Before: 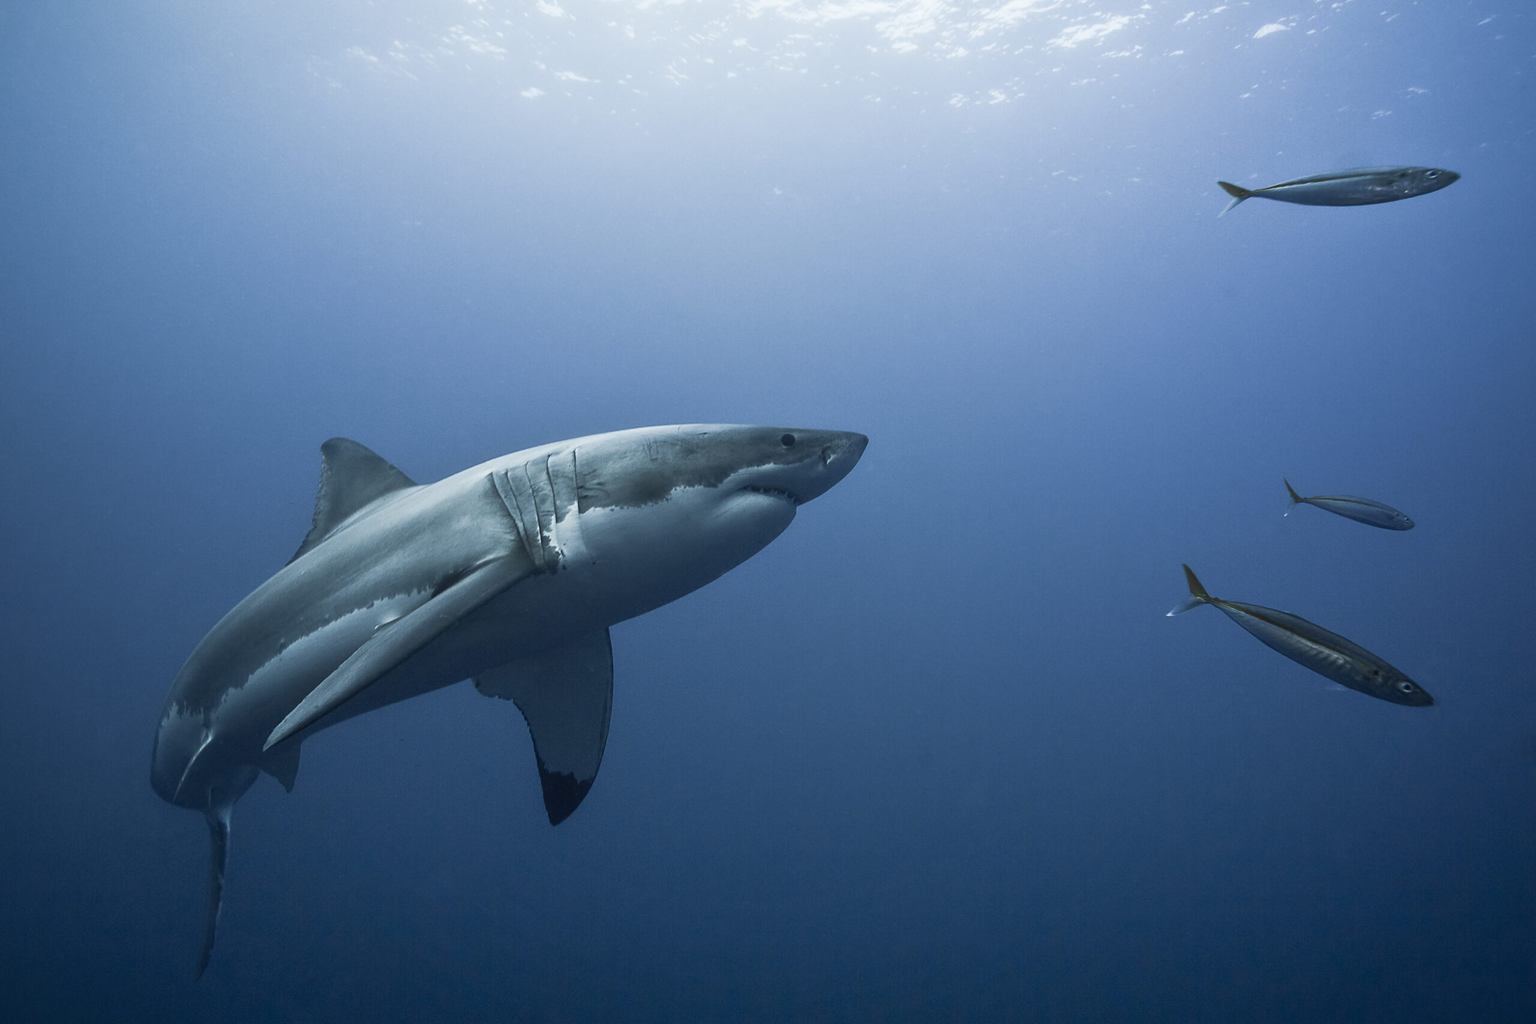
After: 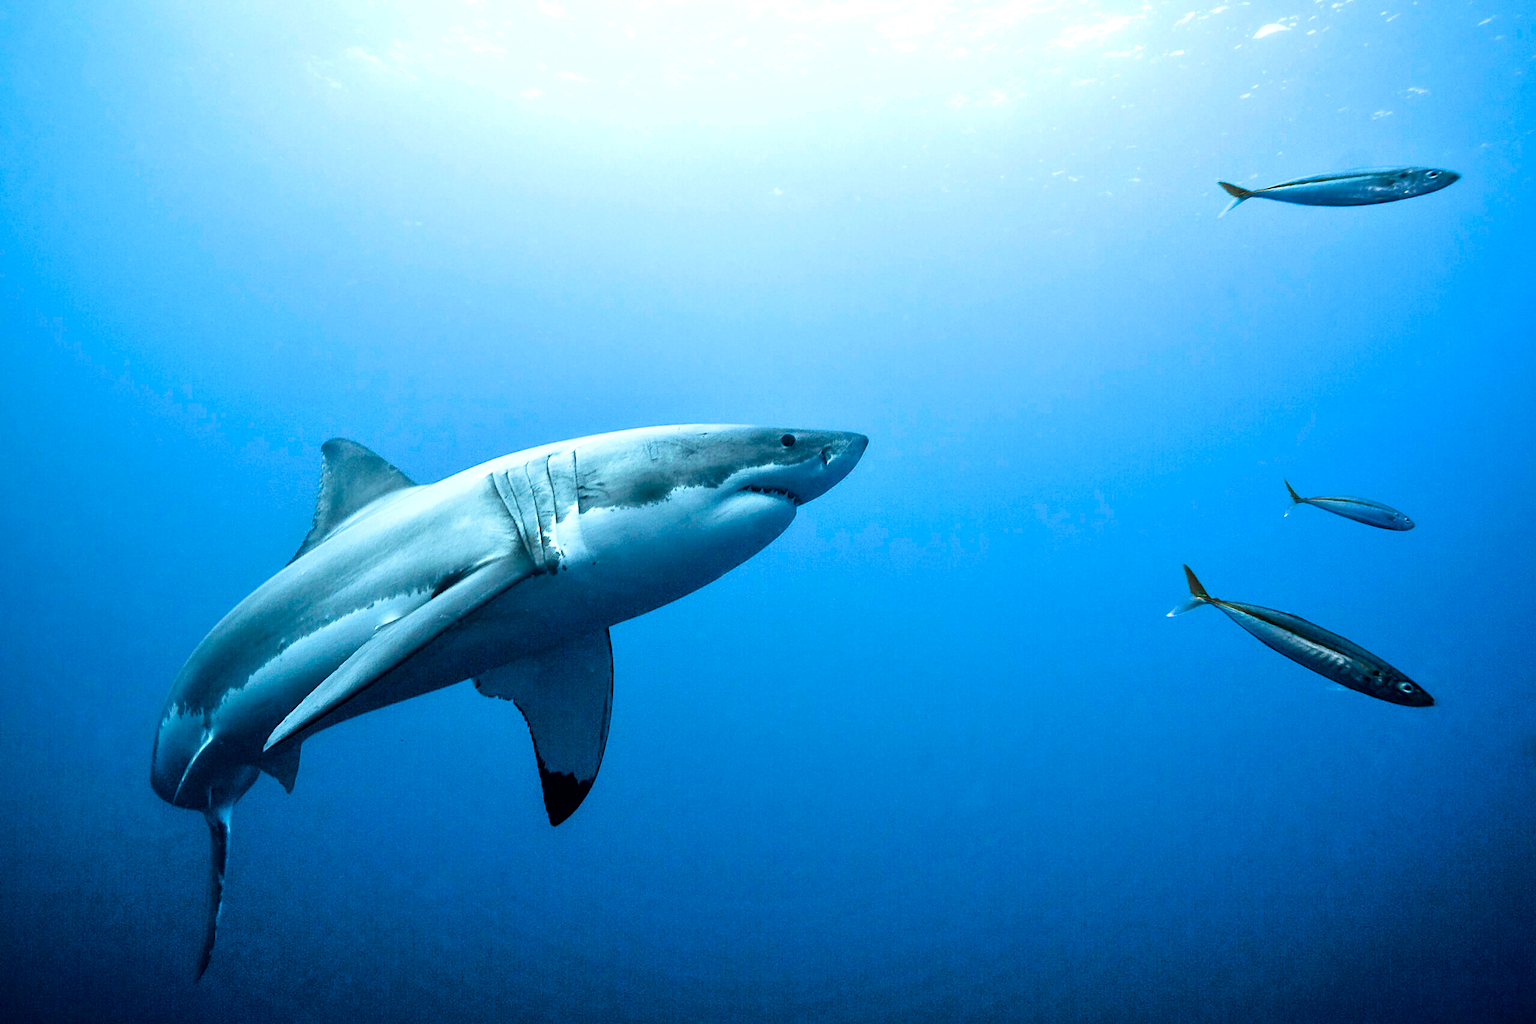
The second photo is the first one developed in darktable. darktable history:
tone equalizer: -7 EV 0.16 EV, -6 EV 0.59 EV, -5 EV 1.15 EV, -4 EV 1.31 EV, -3 EV 1.15 EV, -2 EV 0.6 EV, -1 EV 0.146 EV, edges refinement/feathering 500, mask exposure compensation -1.57 EV, preserve details no
shadows and highlights: shadows 34.44, highlights -34.98, soften with gaussian
color balance rgb: shadows lift › chroma 2.045%, shadows lift › hue 52.86°, linear chroma grading › global chroma -1.036%, perceptual saturation grading › global saturation 20%, perceptual saturation grading › highlights -25.495%, perceptual saturation grading › shadows 24.815%, perceptual brilliance grading › global brilliance 11.524%, global vibrance 20%
exposure: black level correction 0.007, compensate highlight preservation false
